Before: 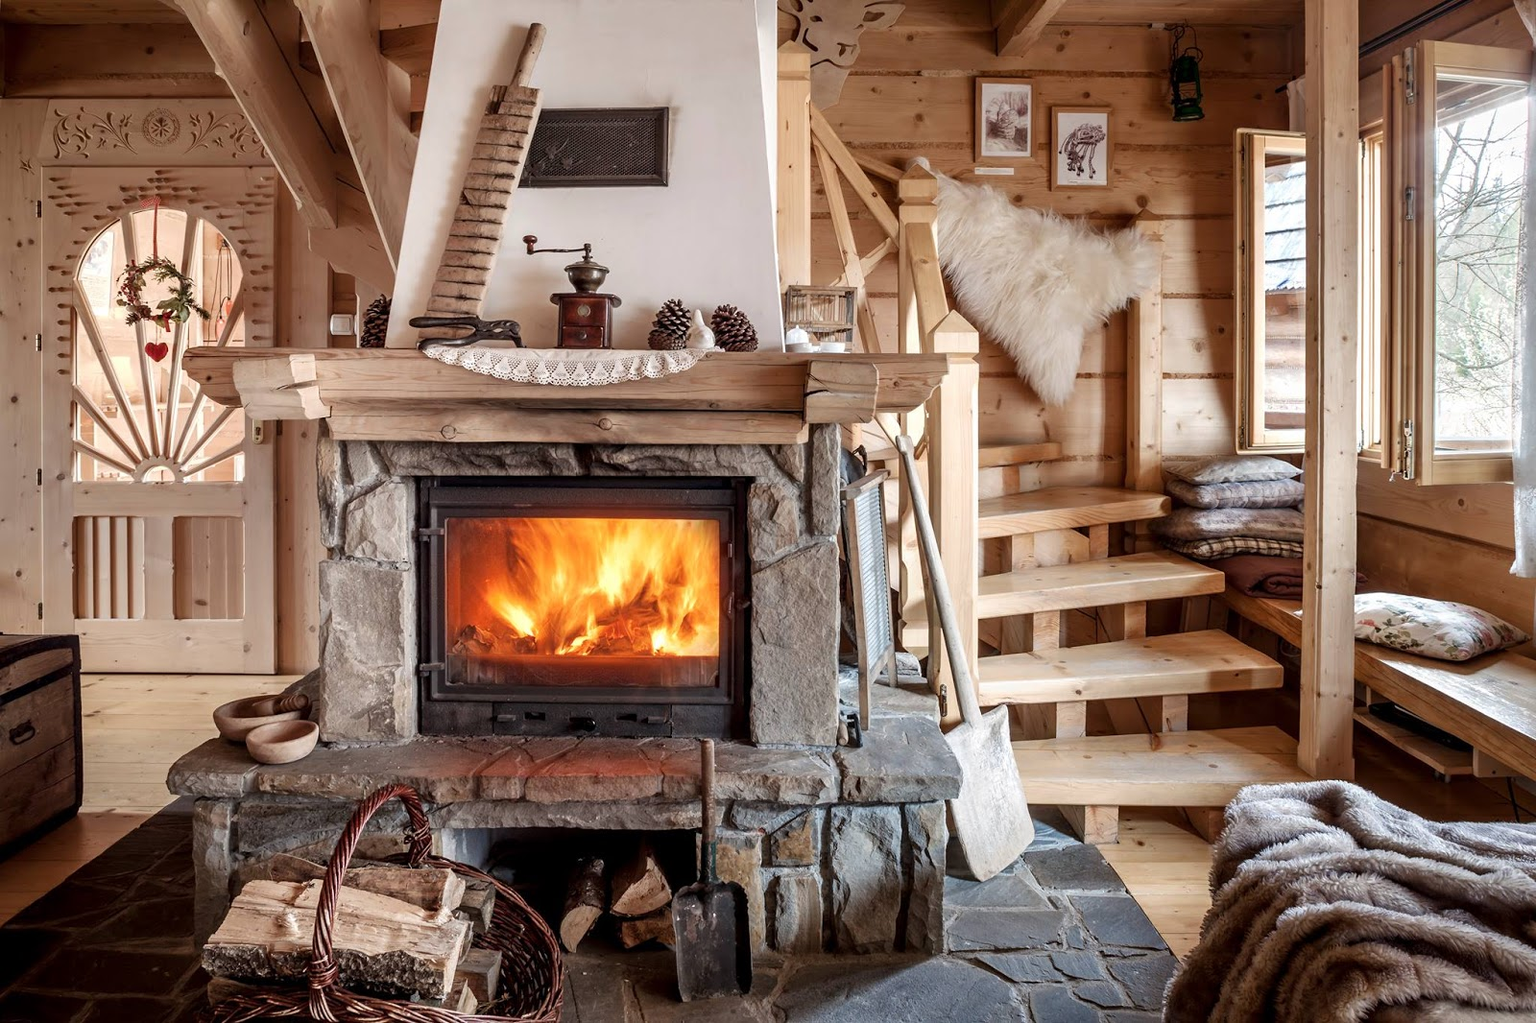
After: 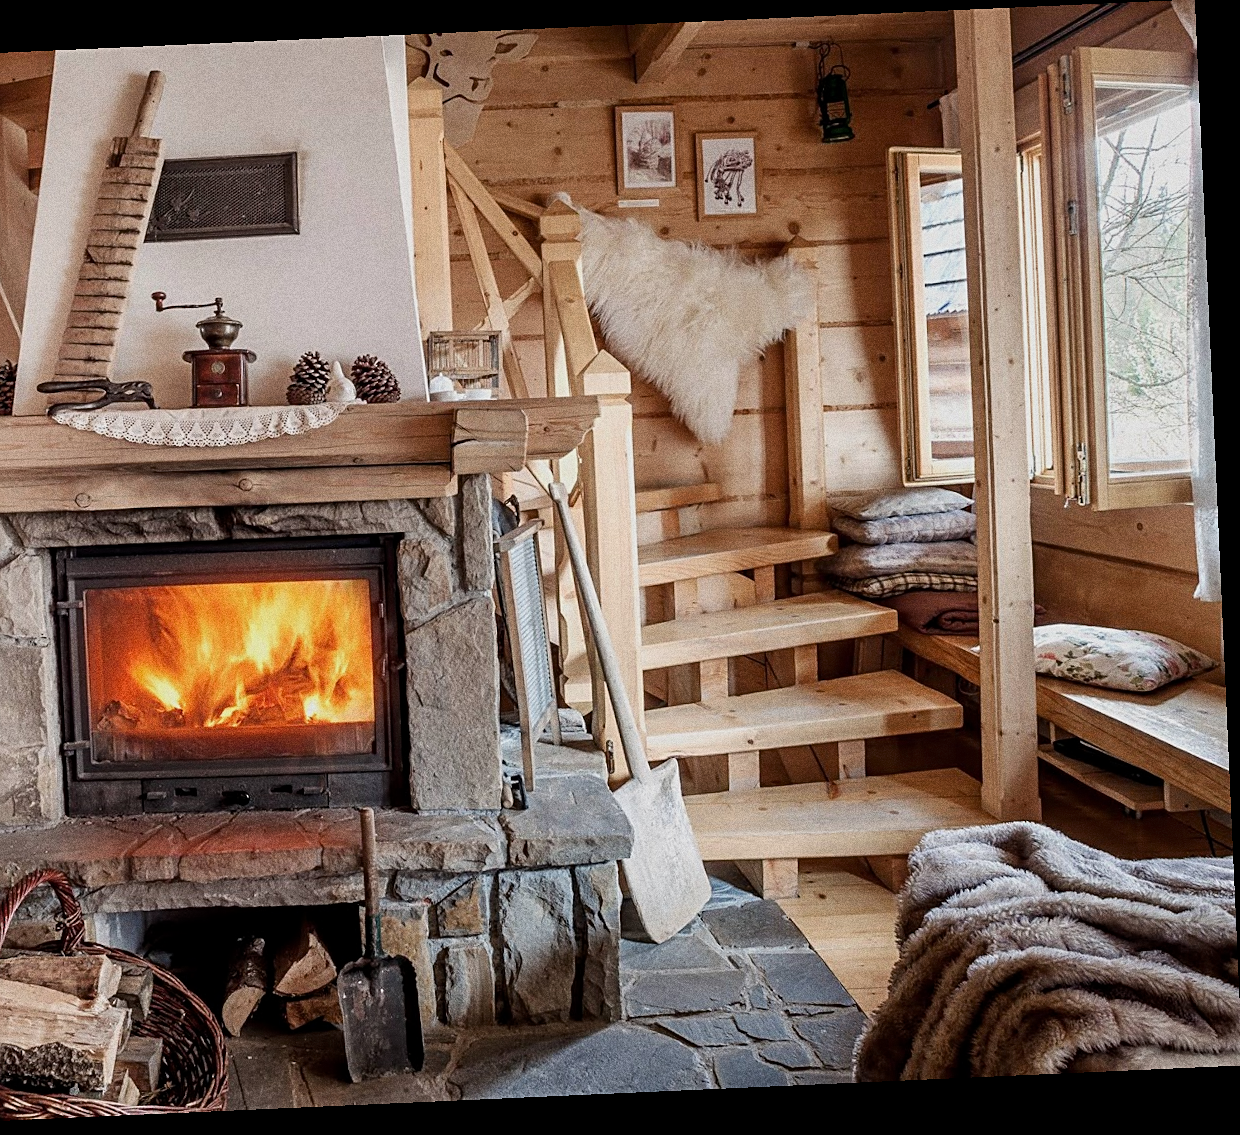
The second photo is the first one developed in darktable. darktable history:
rotate and perspective: rotation -2.56°, automatic cropping off
filmic rgb: black relative exposure -15 EV, white relative exposure 3 EV, threshold 6 EV, target black luminance 0%, hardness 9.27, latitude 99%, contrast 0.912, shadows ↔ highlights balance 0.505%, add noise in highlights 0, color science v3 (2019), use custom middle-gray values true, iterations of high-quality reconstruction 0, contrast in highlights soft, enable highlight reconstruction true
grain: coarseness 0.09 ISO, strength 40%
sharpen: on, module defaults
crop and rotate: left 24.6%
